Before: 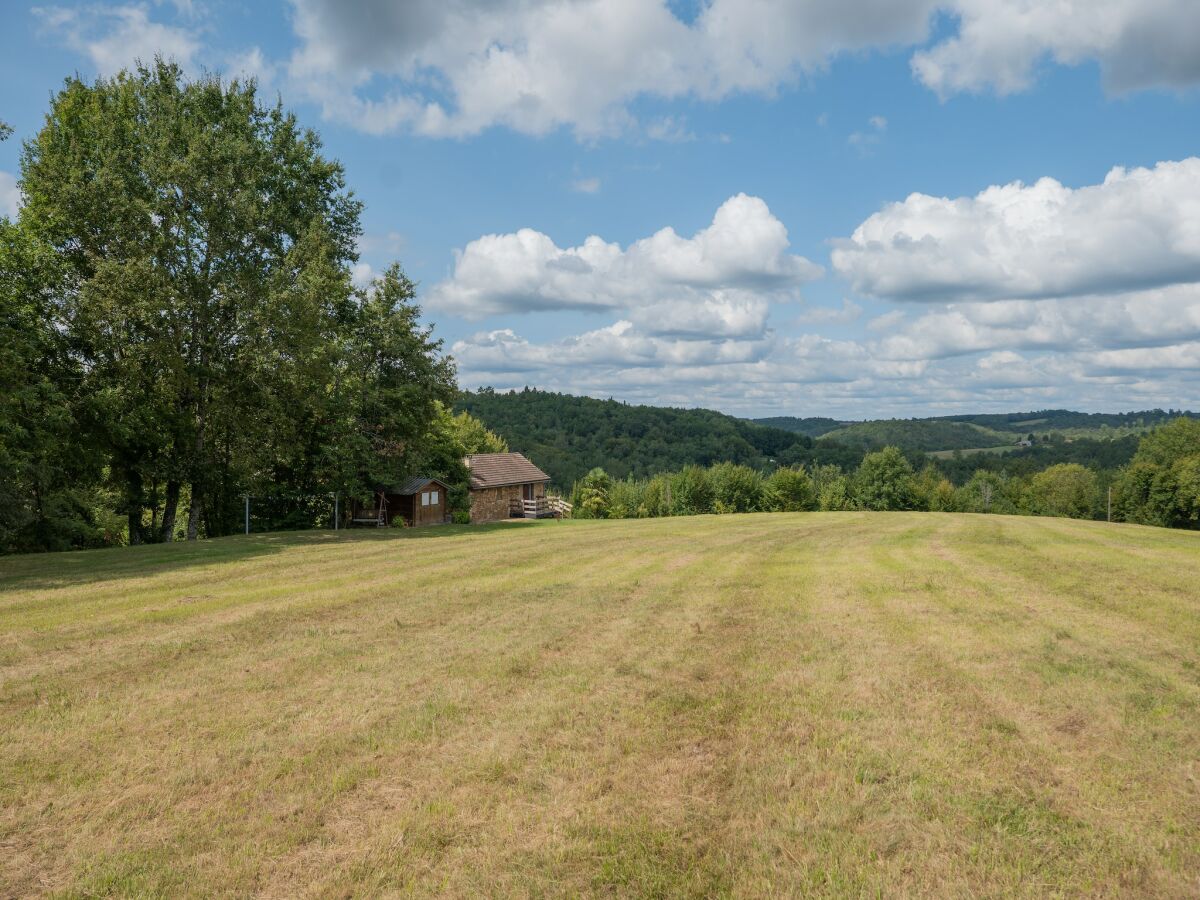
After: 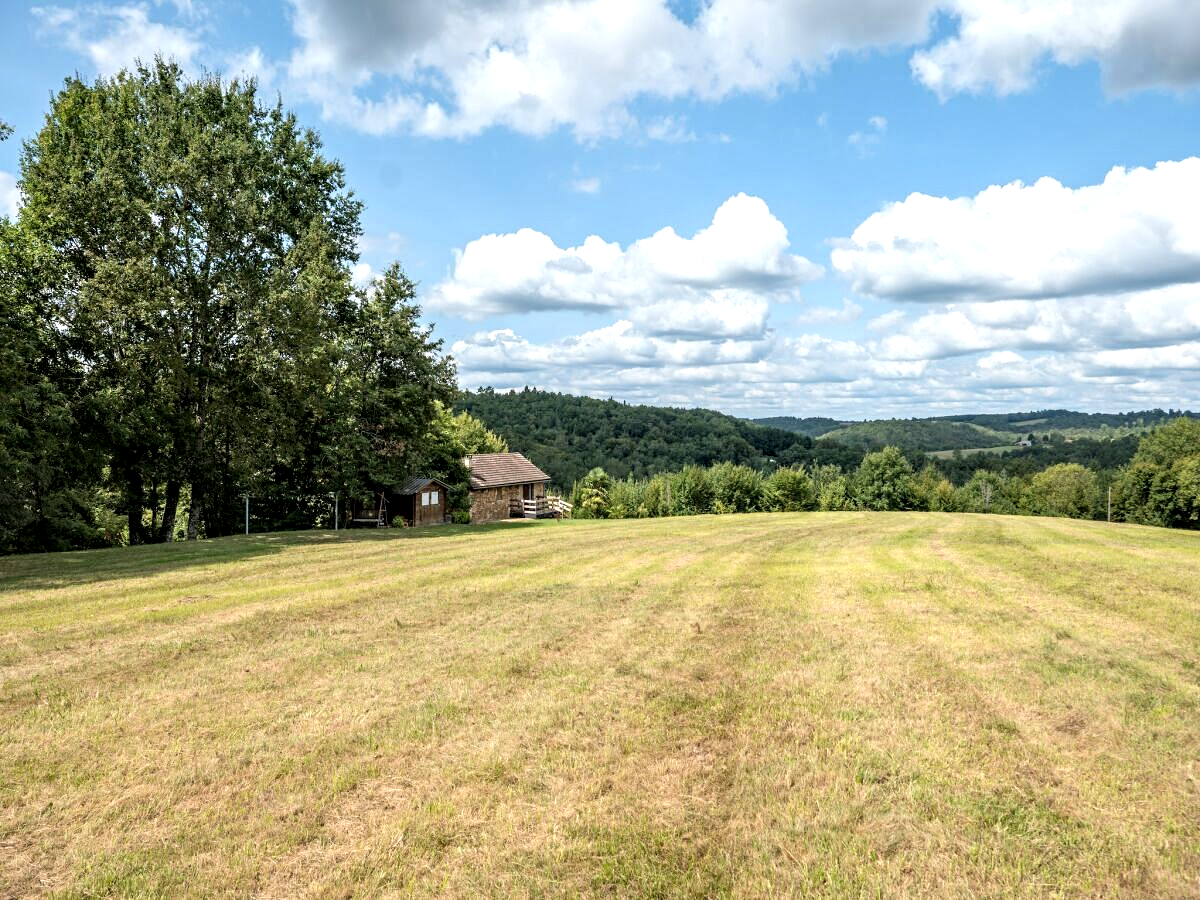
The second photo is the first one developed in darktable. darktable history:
tone equalizer: -8 EV -0.723 EV, -7 EV -0.719 EV, -6 EV -0.582 EV, -5 EV -0.407 EV, -3 EV 0.396 EV, -2 EV 0.6 EV, -1 EV 0.683 EV, +0 EV 0.764 EV
contrast equalizer: octaves 7, y [[0.51, 0.537, 0.559, 0.574, 0.599, 0.618], [0.5 ×6], [0.5 ×6], [0 ×6], [0 ×6]]
